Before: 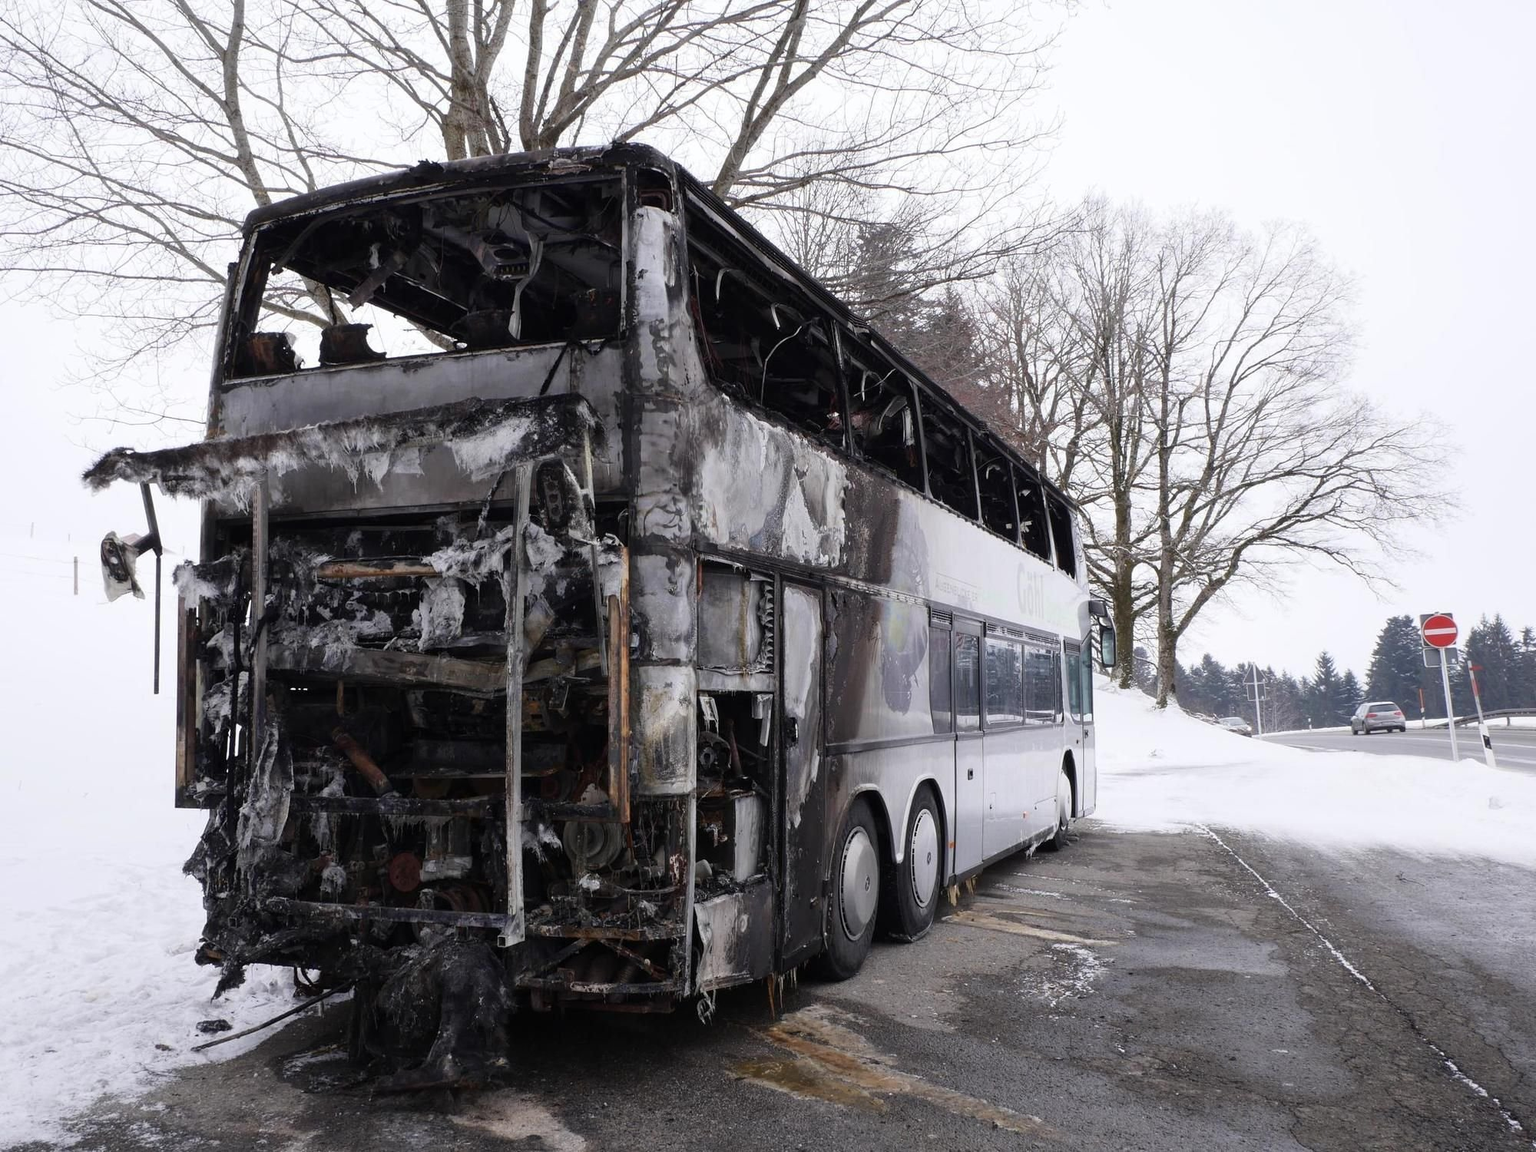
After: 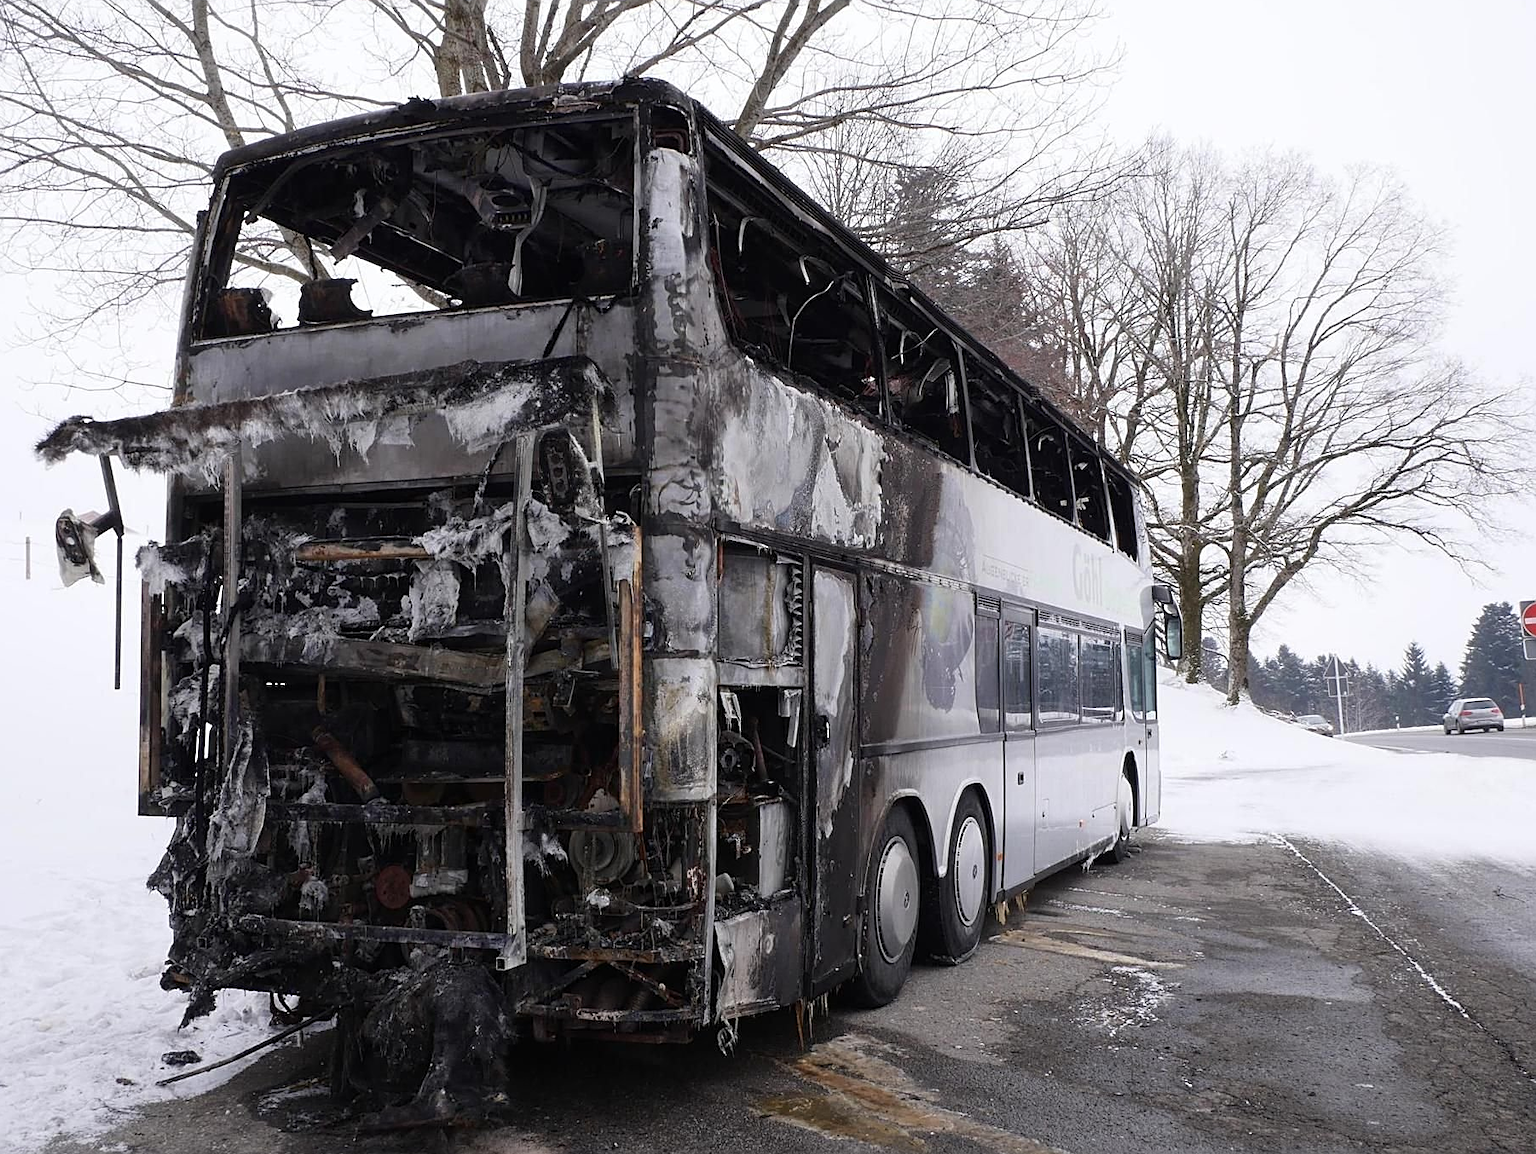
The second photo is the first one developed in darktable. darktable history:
crop: left 3.308%, top 6.391%, right 6.544%, bottom 3.263%
exposure: compensate highlight preservation false
sharpen: on, module defaults
